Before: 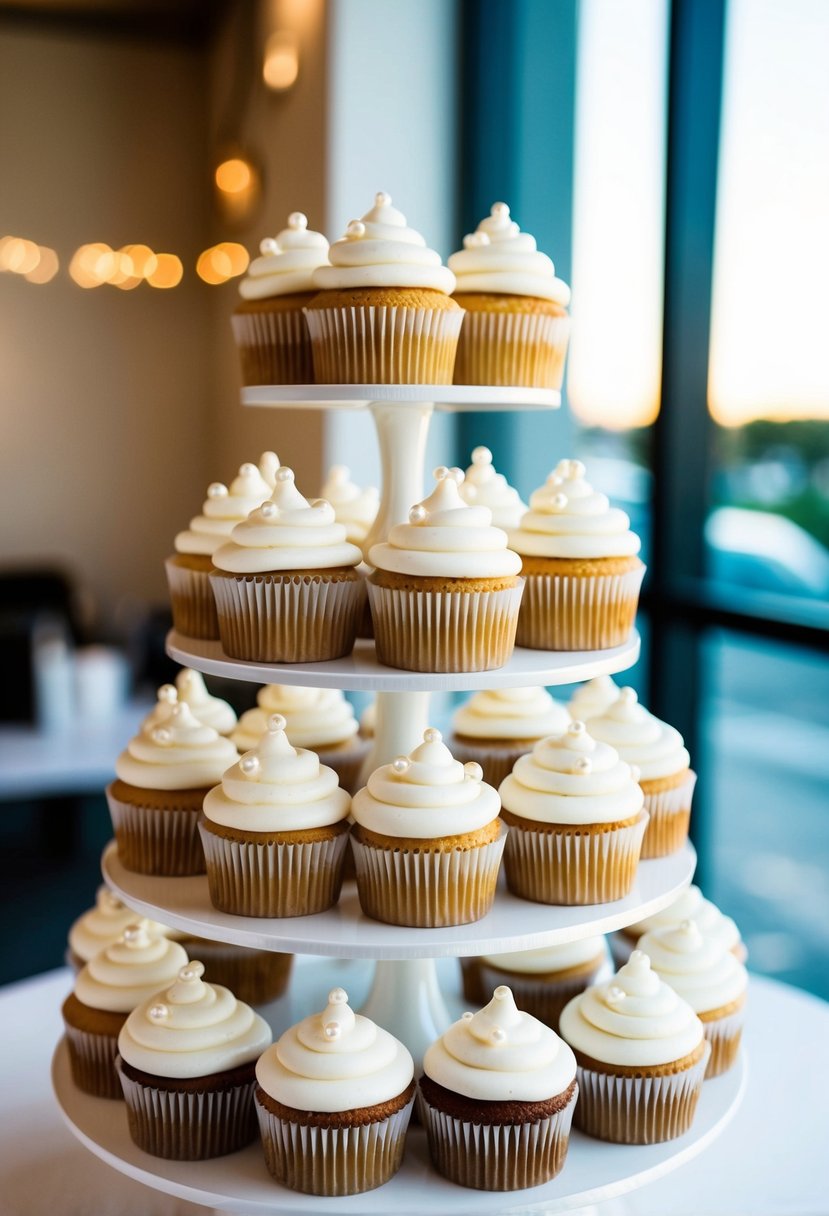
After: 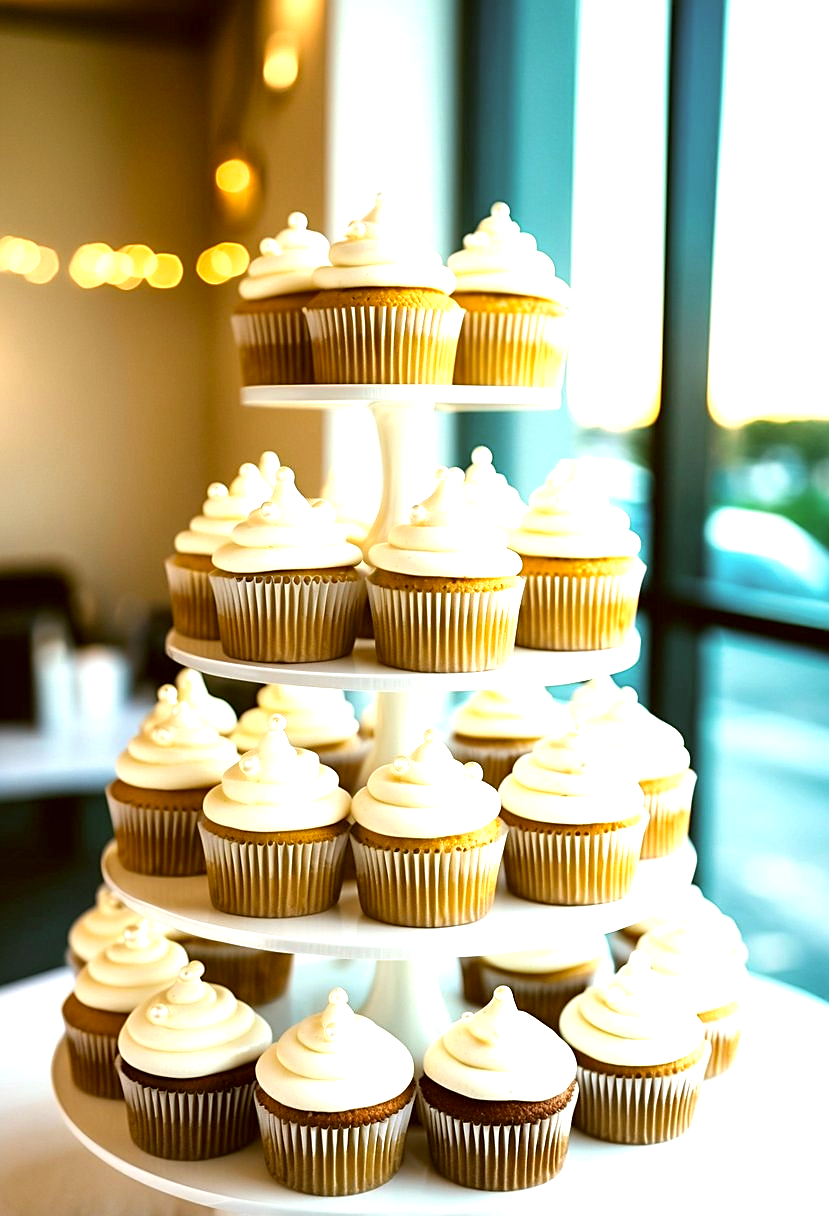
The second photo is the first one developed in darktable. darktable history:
base curve: preserve colors none
sharpen: on, module defaults
color correction: highlights a* -1.61, highlights b* 10.5, shadows a* 0.809, shadows b* 19.79
exposure: exposure 0.994 EV, compensate exposure bias true, compensate highlight preservation false
